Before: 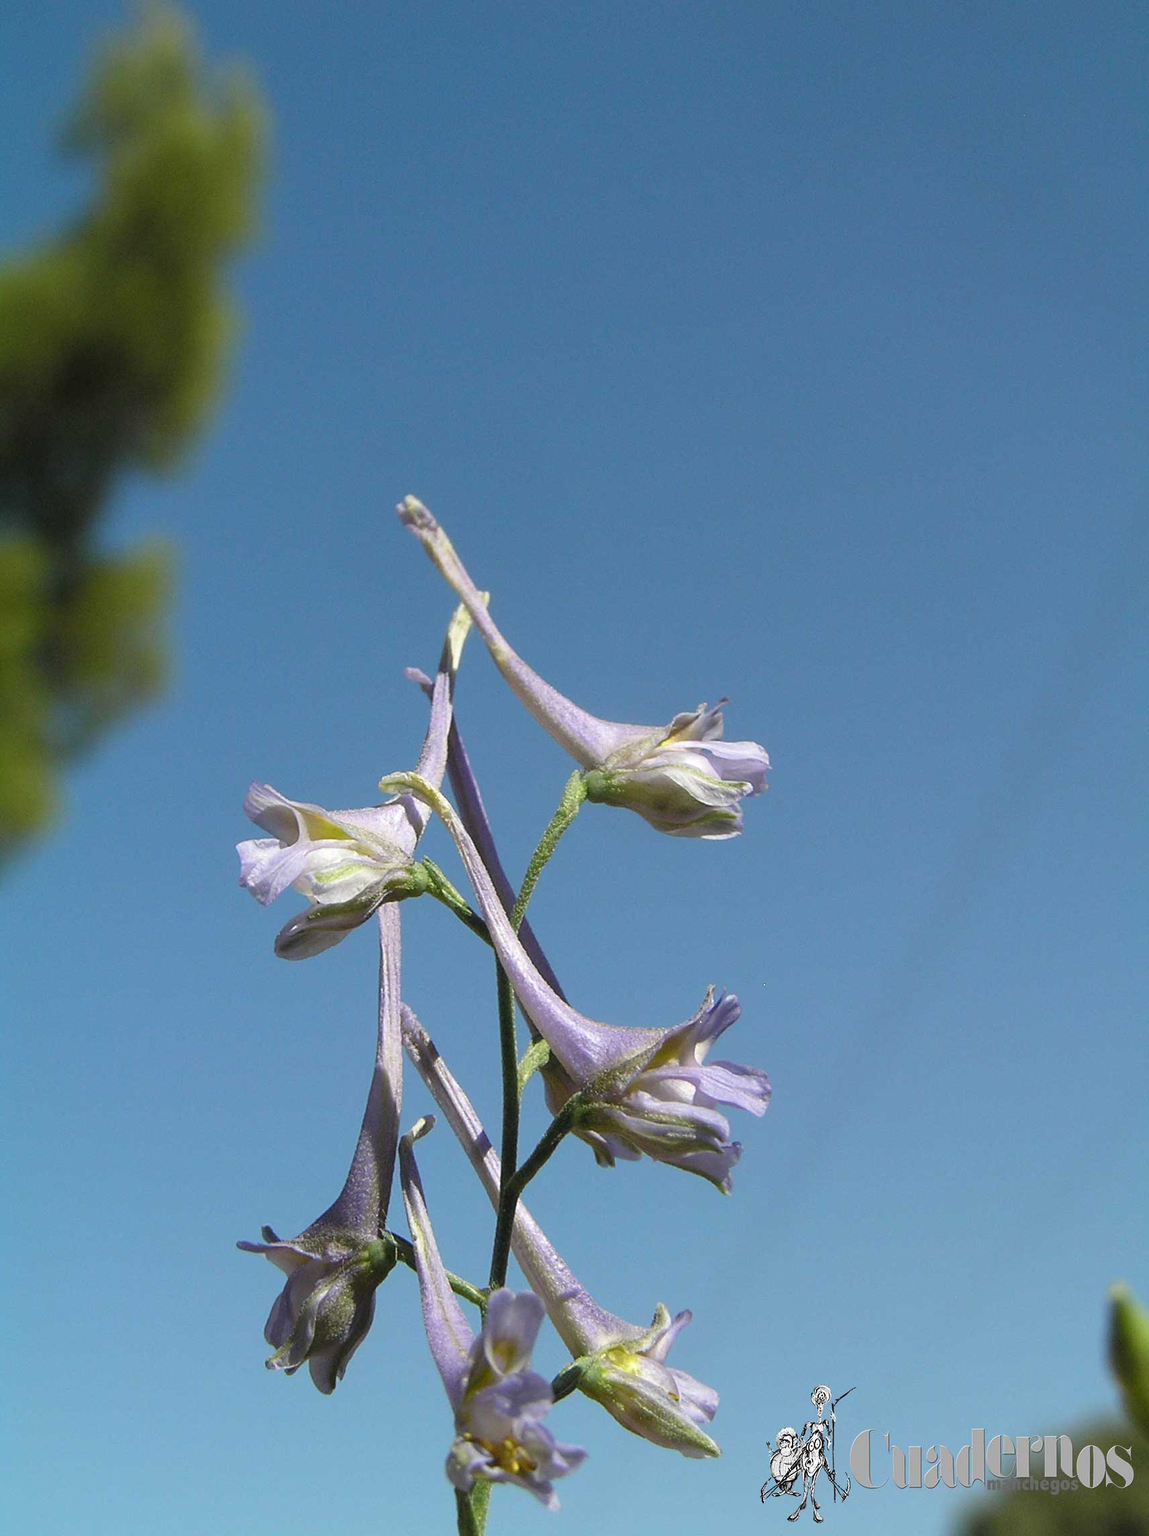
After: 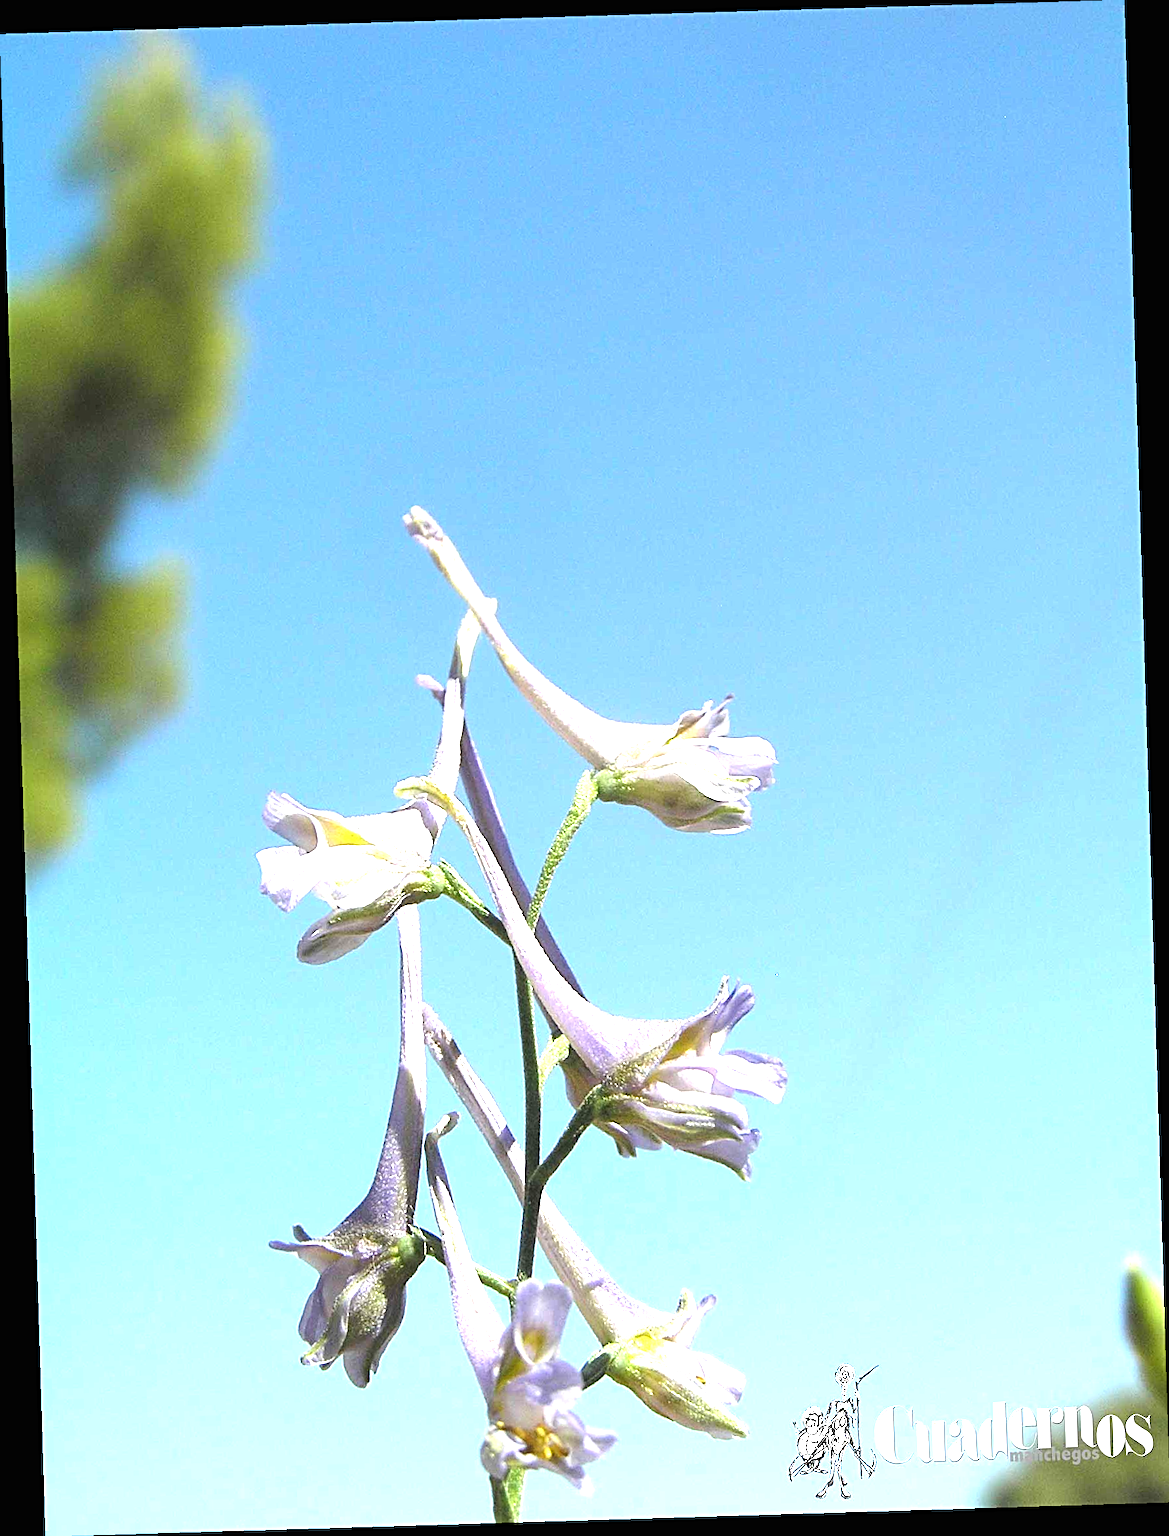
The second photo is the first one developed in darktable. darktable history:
exposure: black level correction 0, exposure 1.741 EV, compensate exposure bias true, compensate highlight preservation false
sharpen: radius 3.119
rotate and perspective: rotation -1.75°, automatic cropping off
